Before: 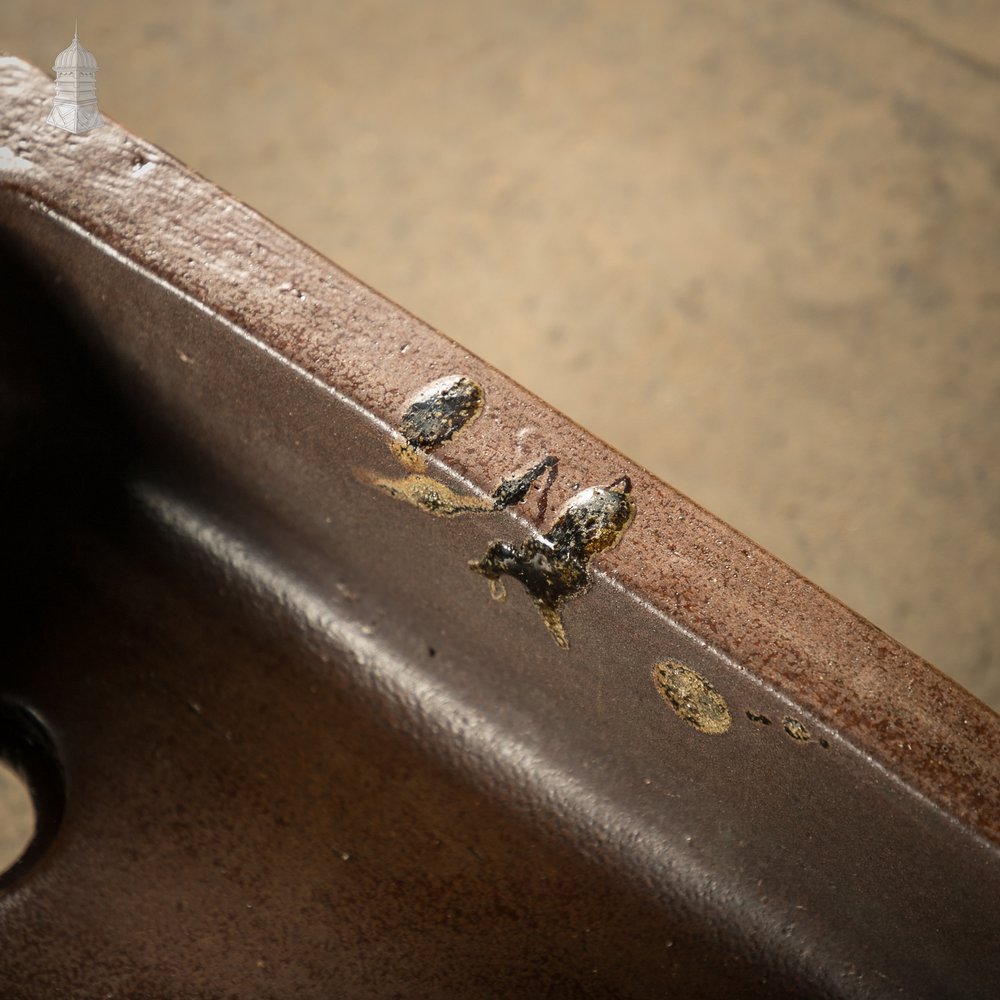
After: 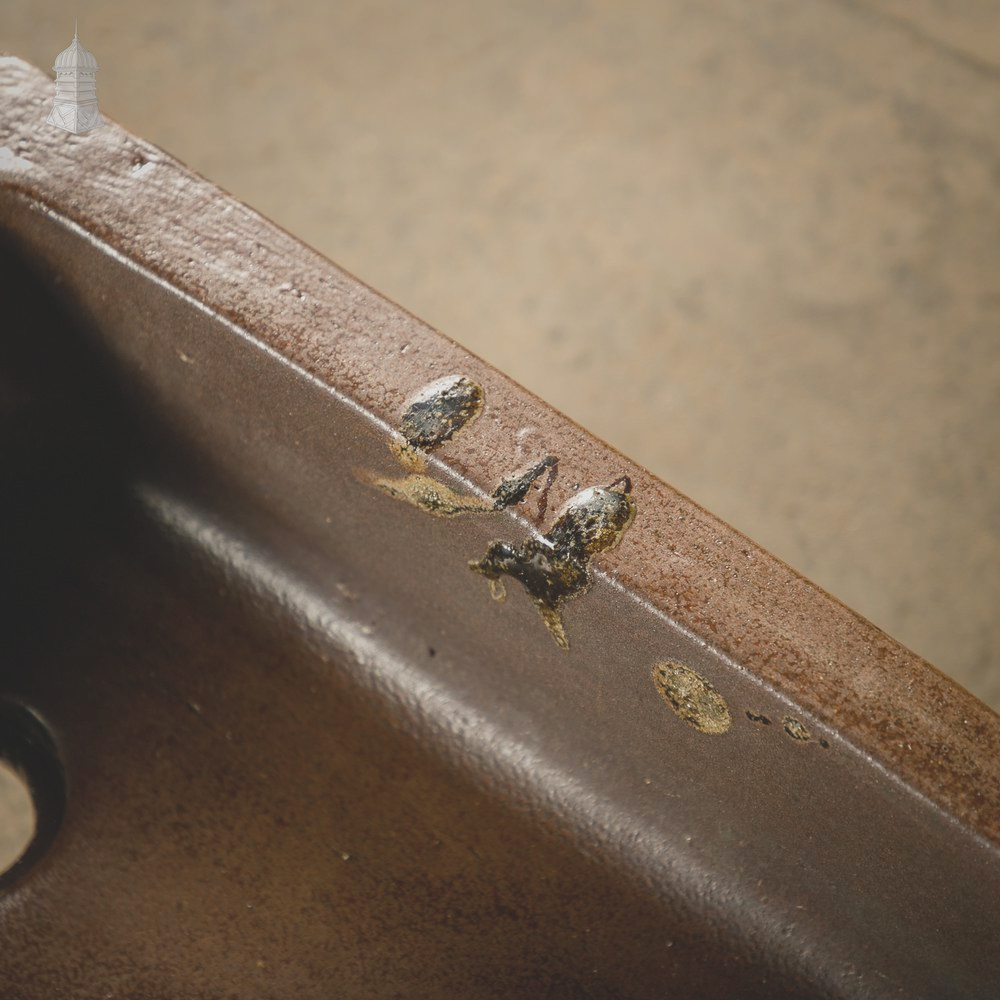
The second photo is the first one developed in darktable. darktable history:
color balance rgb: power › hue 330.13°, perceptual saturation grading › global saturation 34.79%, perceptual saturation grading › highlights -29.946%, perceptual saturation grading › shadows 35.402%, global vibrance 20%
contrast brightness saturation: contrast -0.265, saturation -0.432
levels: levels [0, 0.476, 0.951]
